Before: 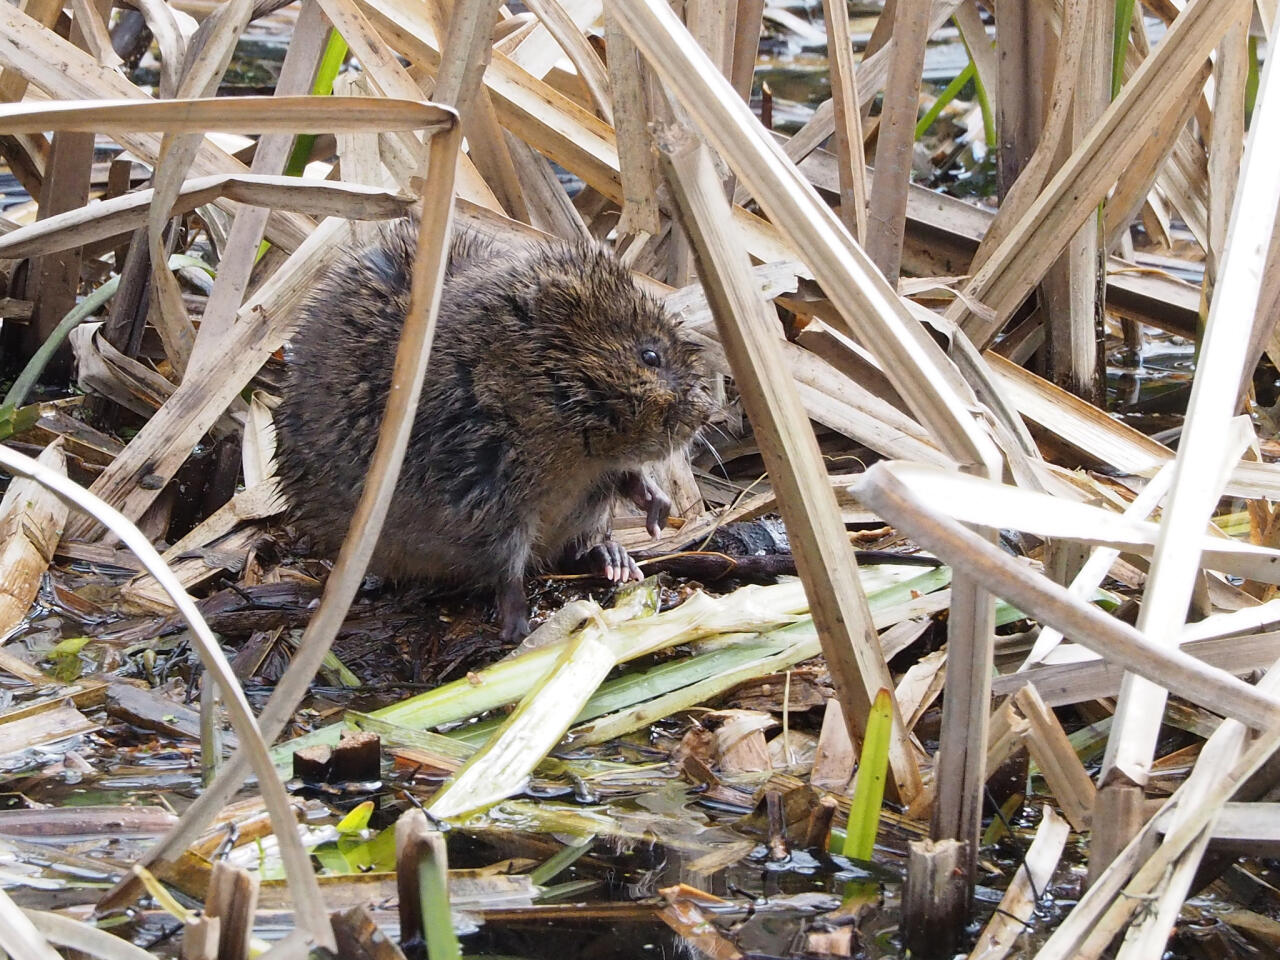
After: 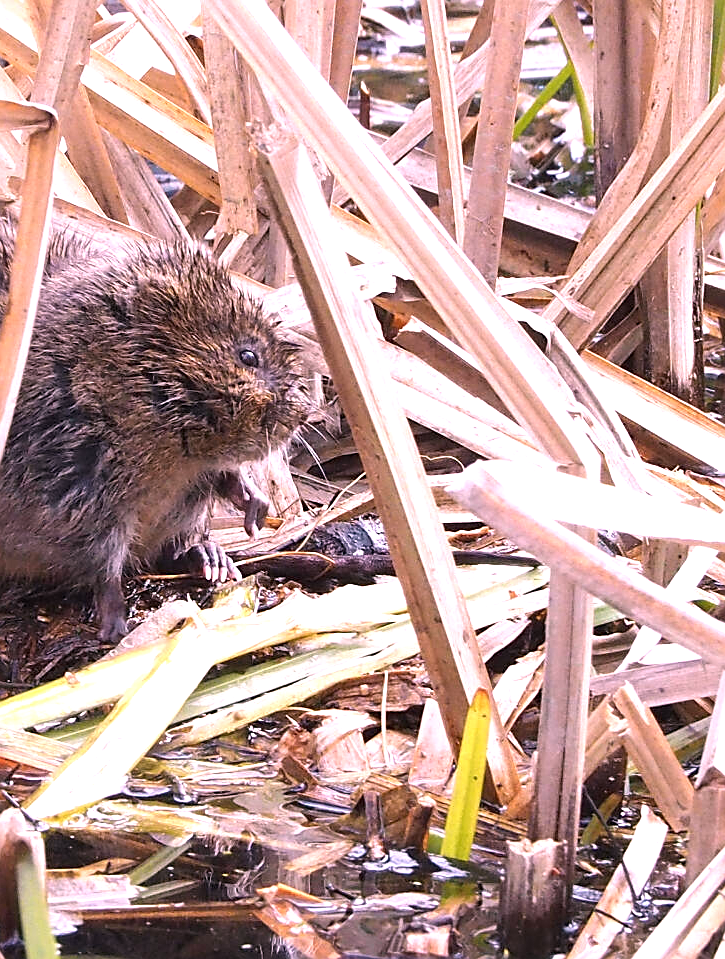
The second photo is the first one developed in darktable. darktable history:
color correction: saturation 0.99
crop: left 31.458%, top 0%, right 11.876%
exposure: exposure 0.657 EV, compensate highlight preservation false
sharpen: on, module defaults
white balance: red 1.188, blue 1.11
